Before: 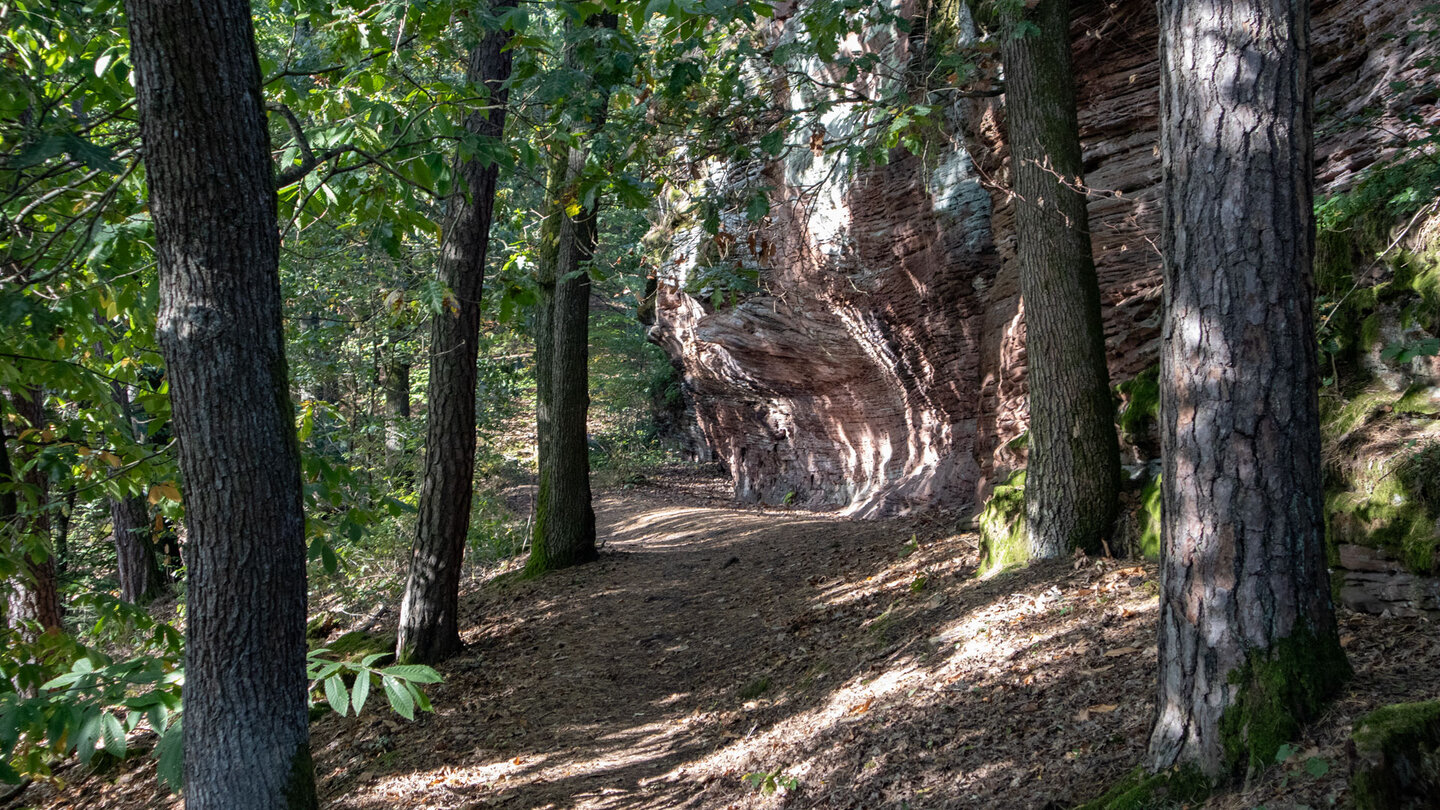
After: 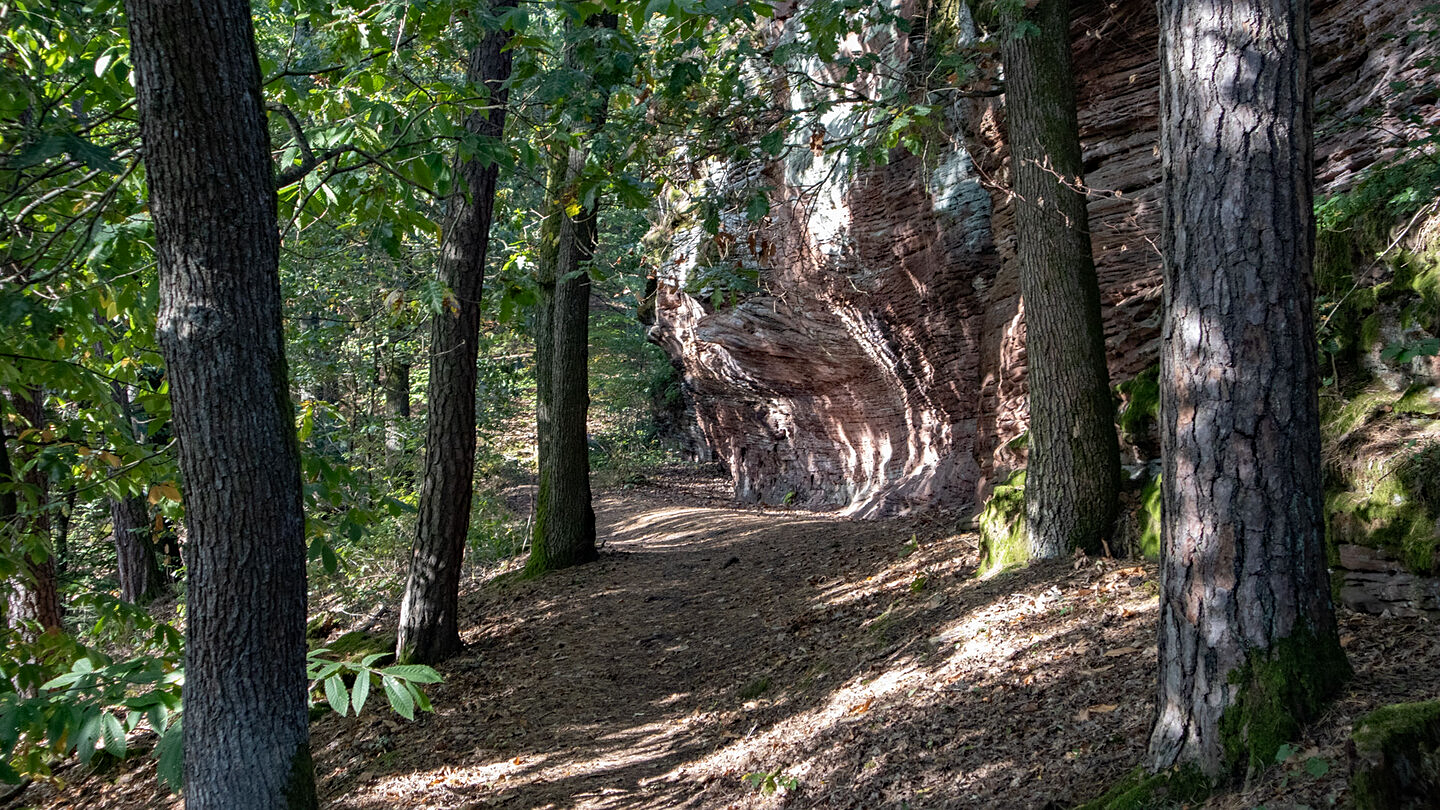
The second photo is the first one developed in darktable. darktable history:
sharpen: radius 1.298, amount 0.304, threshold 0.098
haze removal: compatibility mode true, adaptive false
